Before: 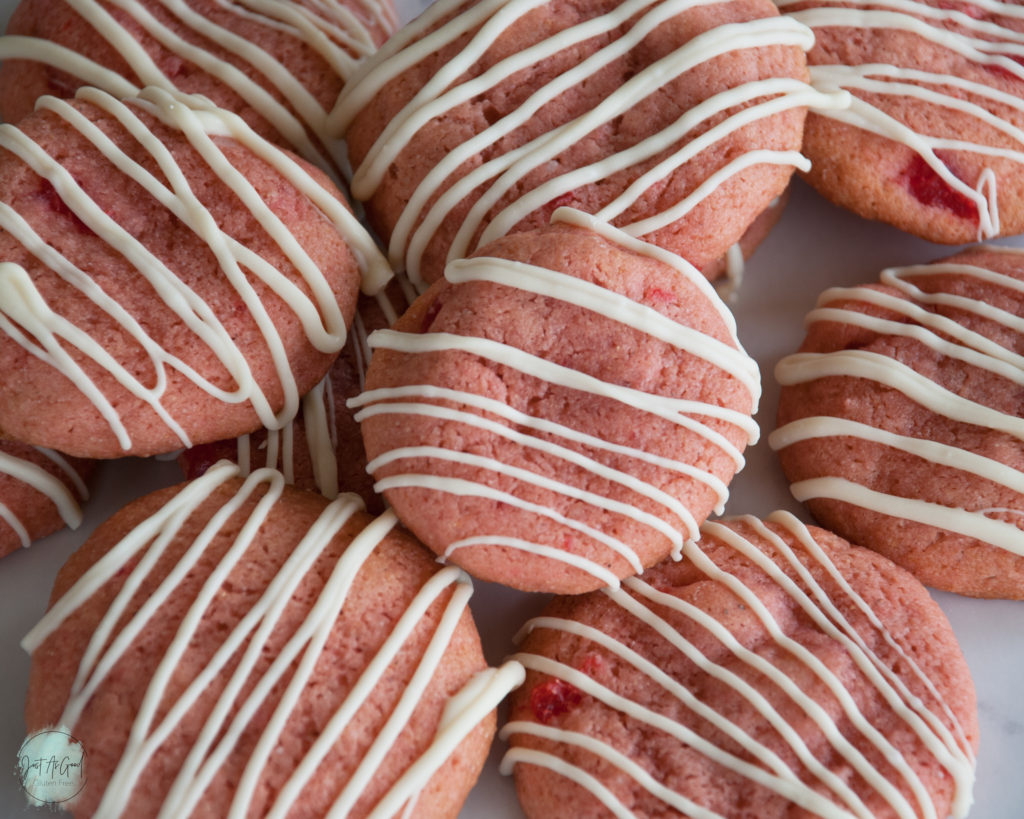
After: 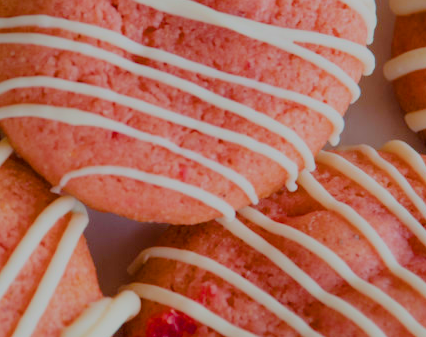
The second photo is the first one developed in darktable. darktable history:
crop: left 37.639%, top 45.194%, right 20.673%, bottom 13.652%
filmic rgb: black relative exposure -7.97 EV, white relative exposure 8.06 EV, hardness 2.4, latitude 10.64%, contrast 0.718, highlights saturation mix 8.72%, shadows ↔ highlights balance 1.61%, iterations of high-quality reconstruction 10
color balance rgb: perceptual saturation grading › global saturation 25.83%, perceptual brilliance grading › global brilliance 9.899%, perceptual brilliance grading › shadows 14.973%, global vibrance 50.389%
